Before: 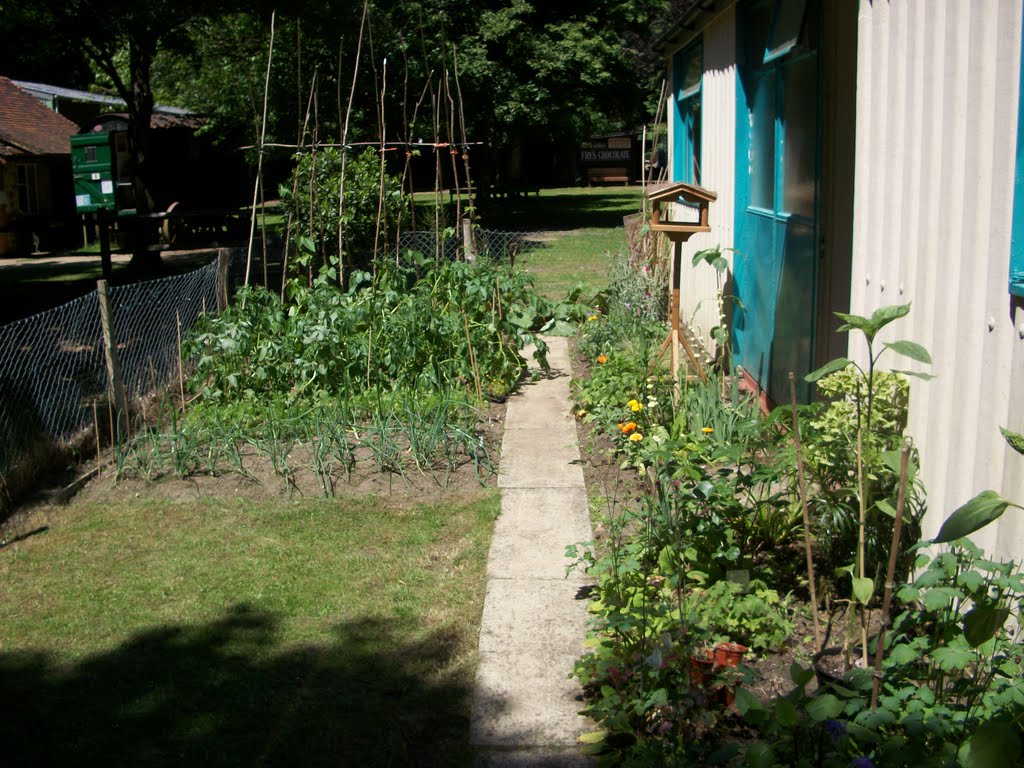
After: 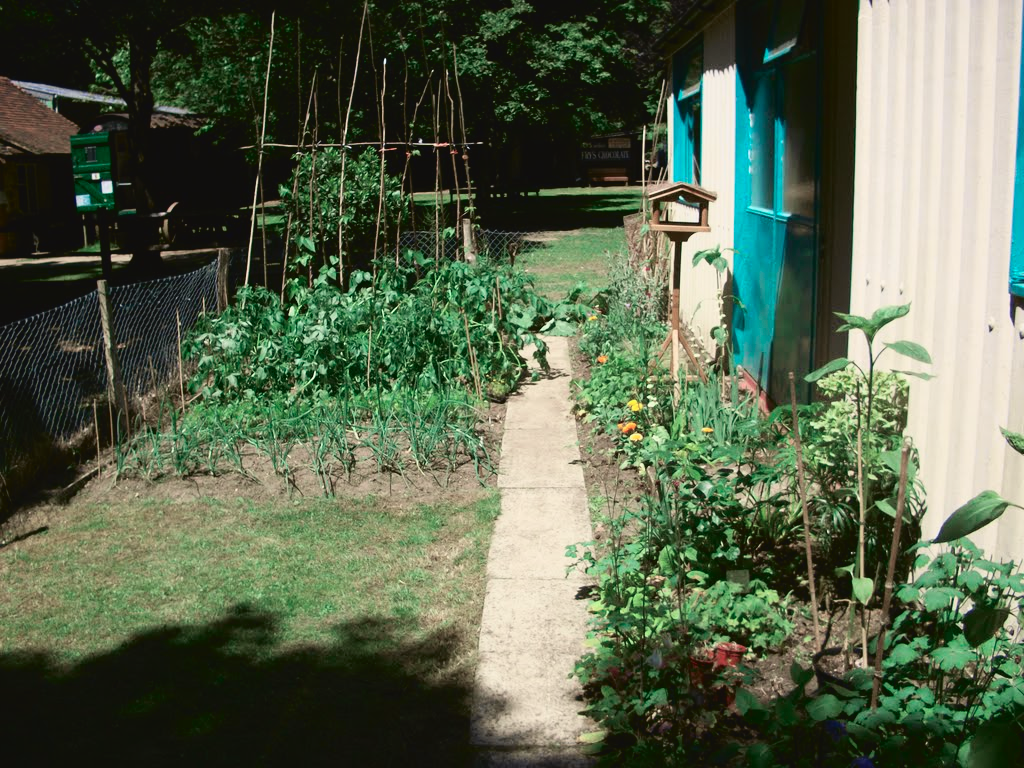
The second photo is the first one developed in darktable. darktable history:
tone curve: curves: ch0 [(0, 0.039) (0.104, 0.094) (0.285, 0.301) (0.689, 0.764) (0.89, 0.926) (0.994, 0.971)]; ch1 [(0, 0) (0.337, 0.249) (0.437, 0.411) (0.485, 0.487) (0.515, 0.514) (0.566, 0.563) (0.641, 0.655) (1, 1)]; ch2 [(0, 0) (0.314, 0.301) (0.421, 0.411) (0.502, 0.505) (0.528, 0.54) (0.557, 0.555) (0.612, 0.583) (0.722, 0.67) (1, 1)], color space Lab, independent channels, preserve colors none
